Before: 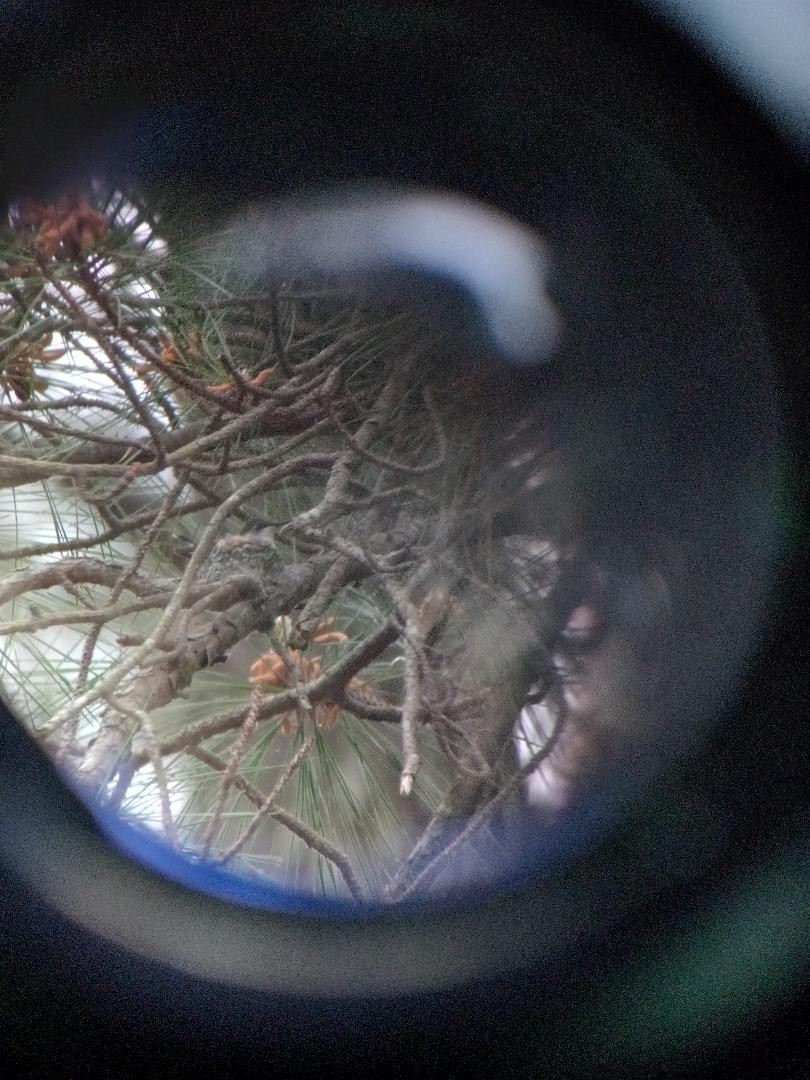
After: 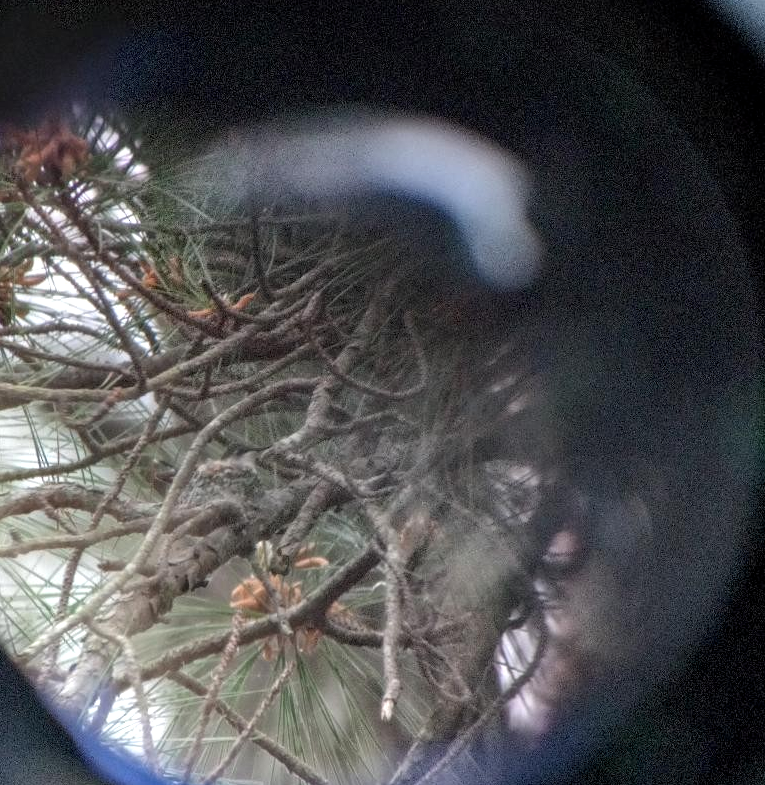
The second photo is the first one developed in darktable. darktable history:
crop: left 2.439%, top 7.026%, right 3.071%, bottom 20.218%
local contrast: detail 130%
